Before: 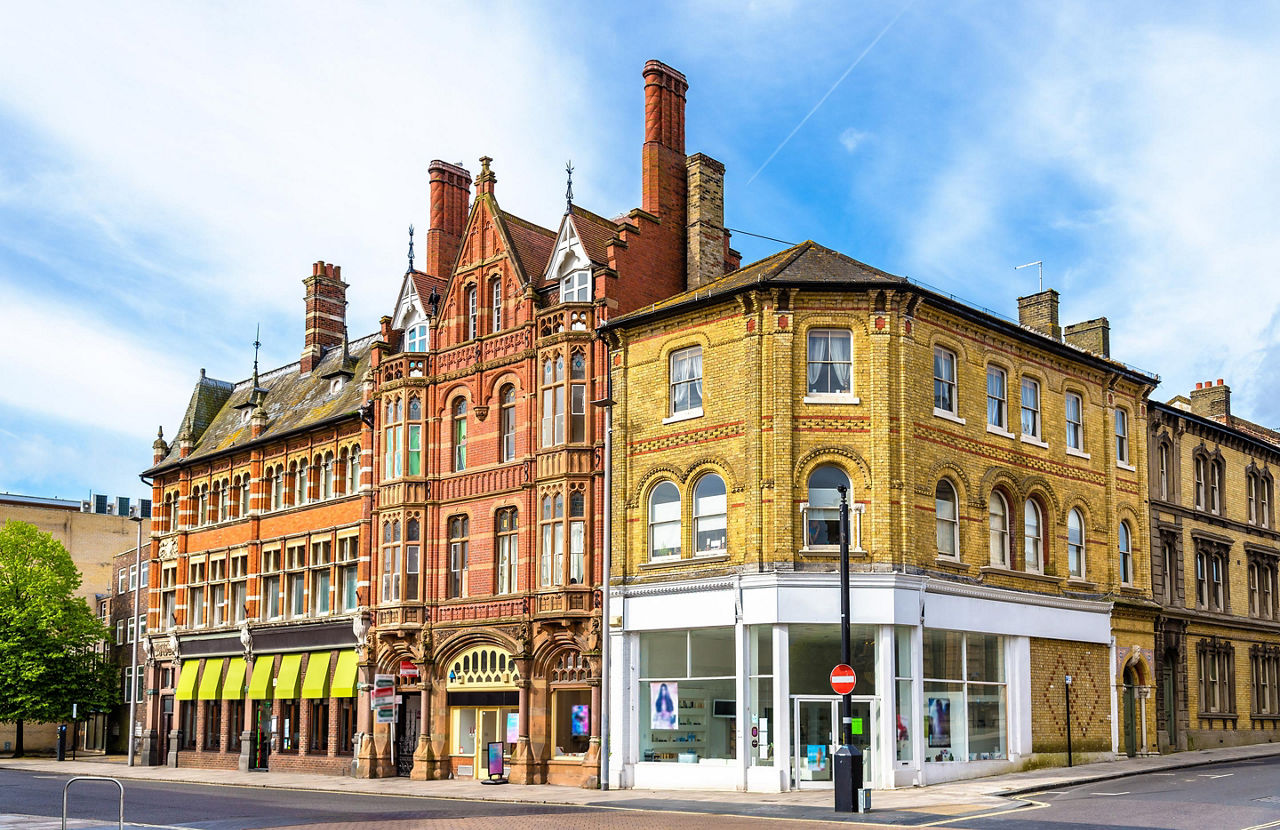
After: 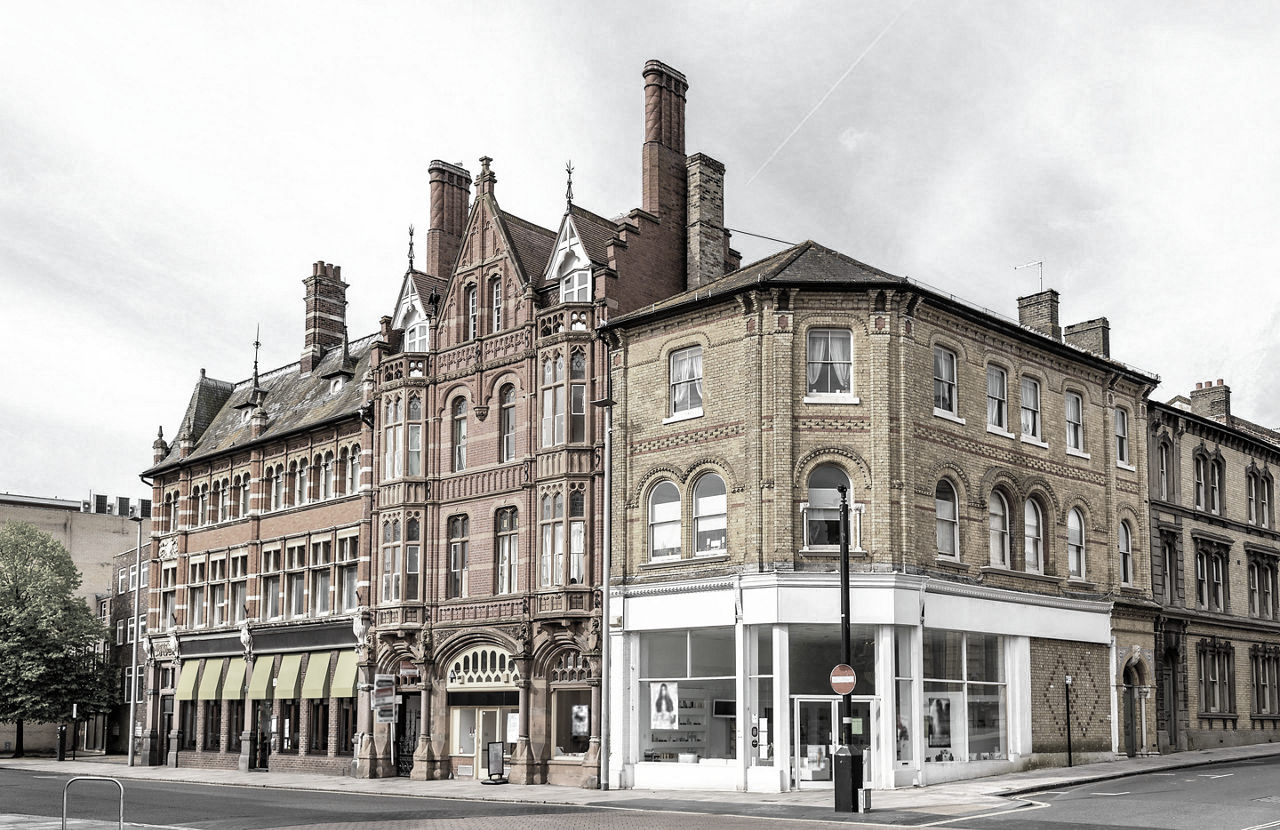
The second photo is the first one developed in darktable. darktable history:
color correction: highlights b* 0.004, saturation 0.548
color zones: curves: ch0 [(0, 0.613) (0.01, 0.613) (0.245, 0.448) (0.498, 0.529) (0.642, 0.665) (0.879, 0.777) (0.99, 0.613)]; ch1 [(0, 0.035) (0.121, 0.189) (0.259, 0.197) (0.415, 0.061) (0.589, 0.022) (0.732, 0.022) (0.857, 0.026) (0.991, 0.053)]
